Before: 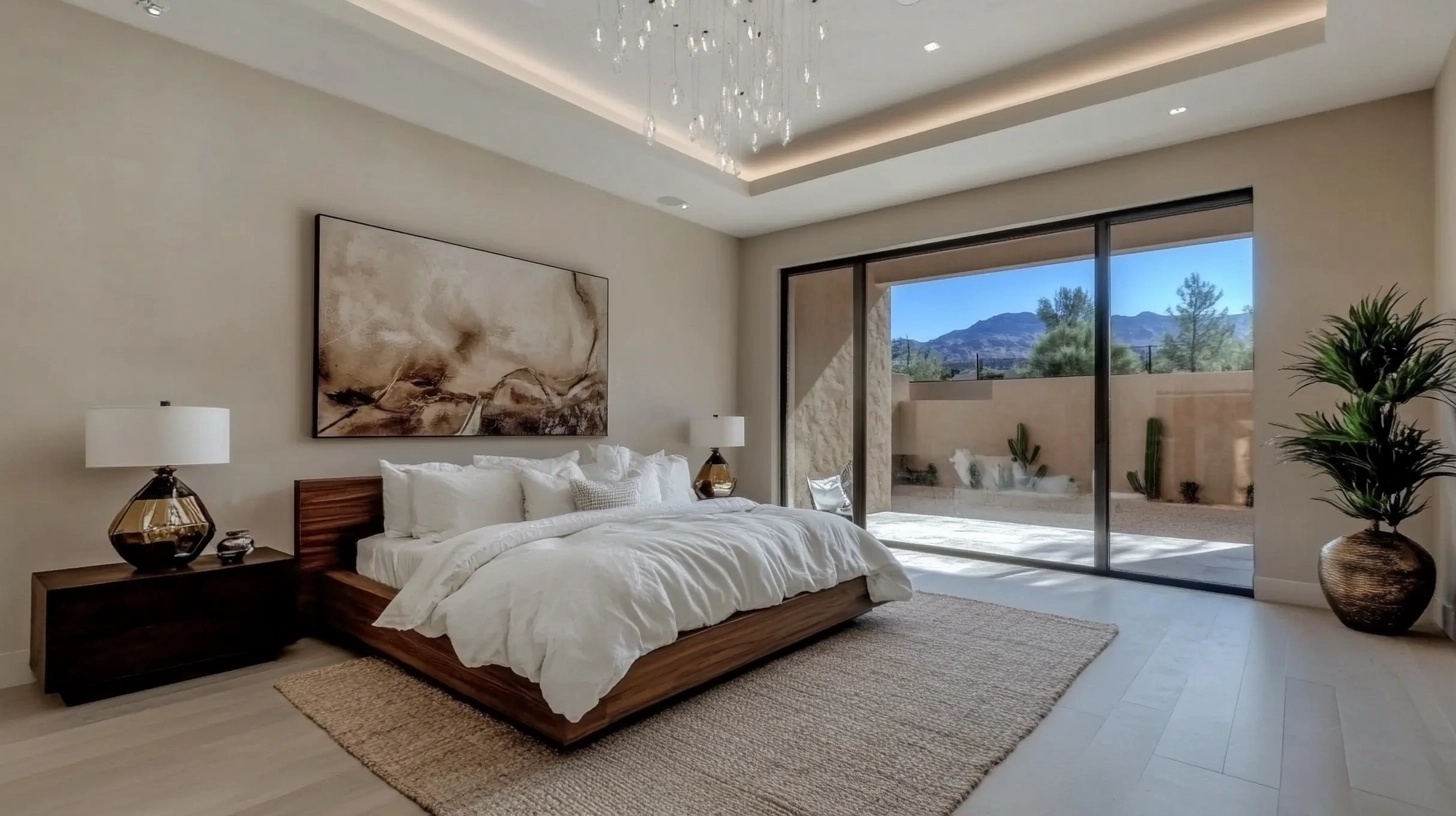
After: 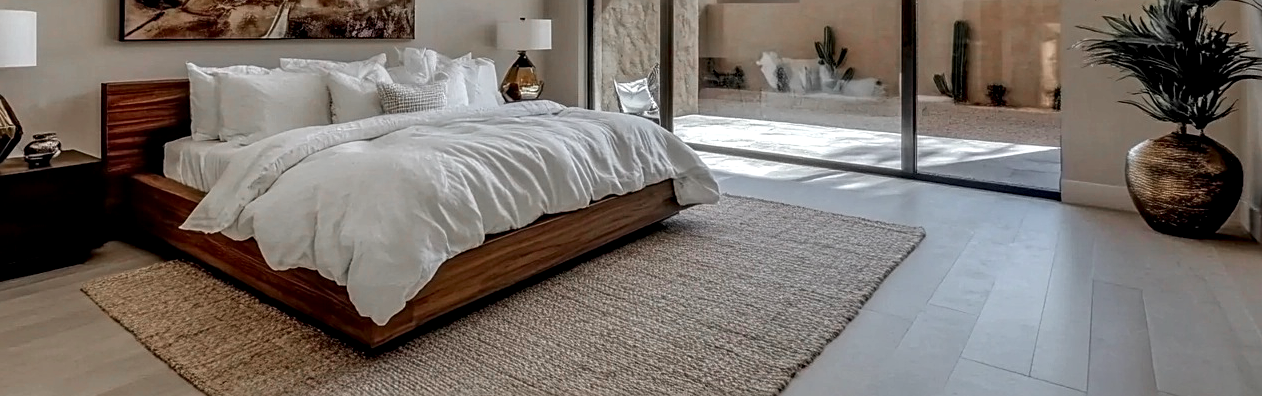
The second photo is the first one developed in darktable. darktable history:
sharpen: on, module defaults
color zones: curves: ch1 [(0, 0.679) (0.143, 0.647) (0.286, 0.261) (0.378, -0.011) (0.571, 0.396) (0.714, 0.399) (0.857, 0.406) (1, 0.679)]
local contrast: detail 130%
crop and rotate: left 13.309%, top 48.699%, bottom 2.754%
